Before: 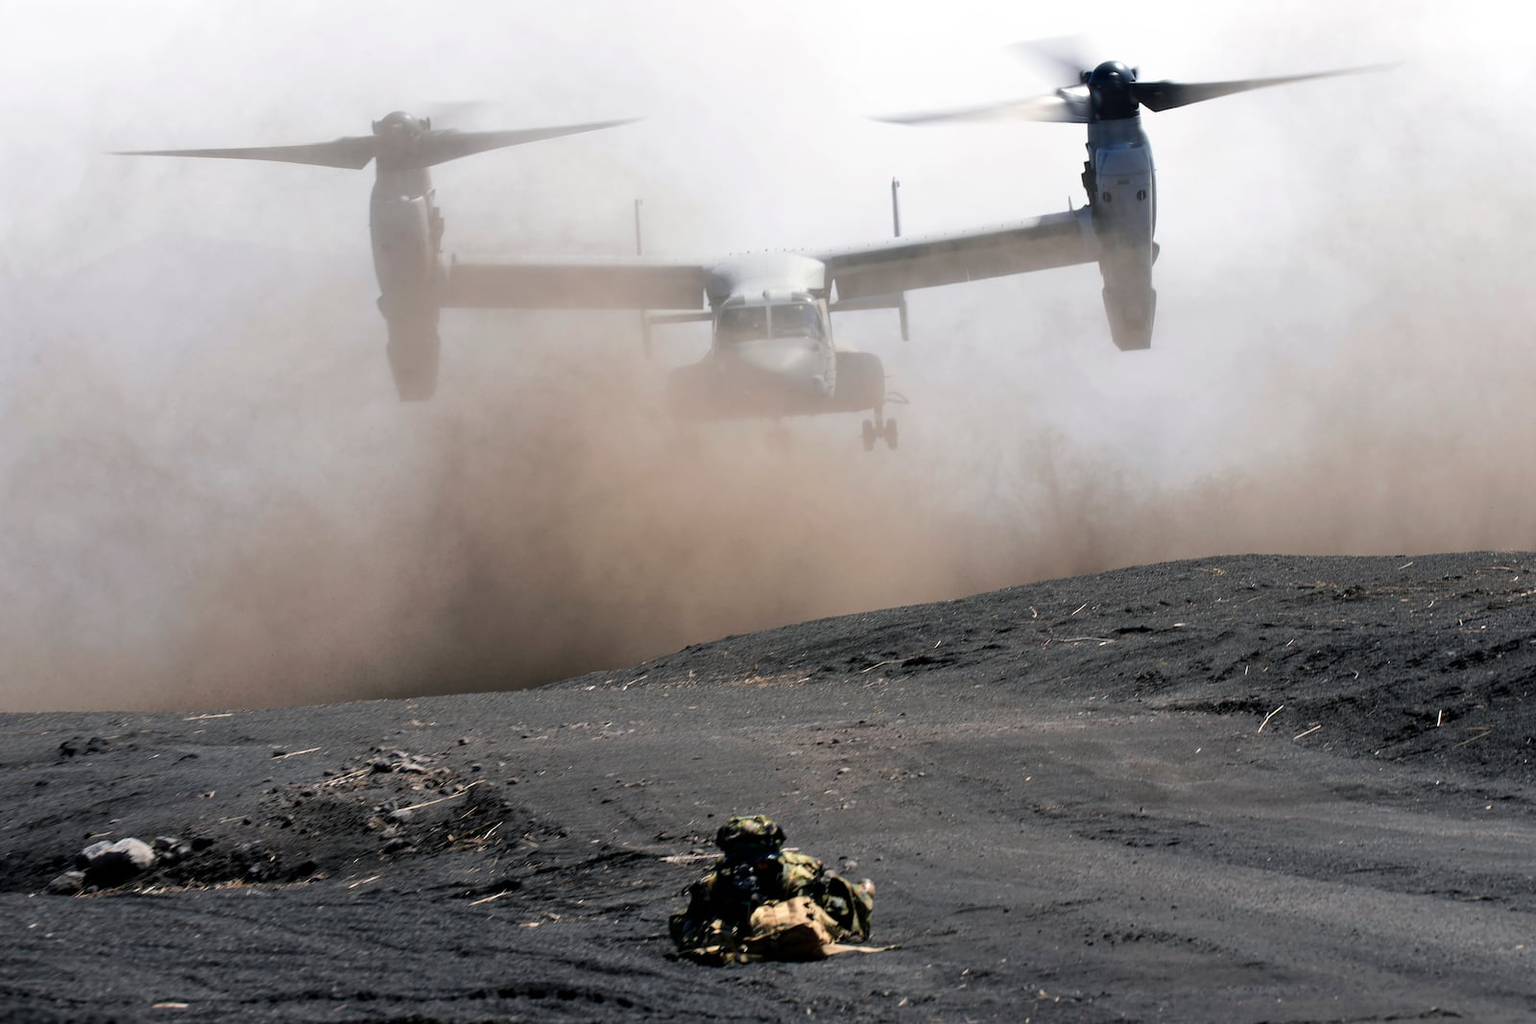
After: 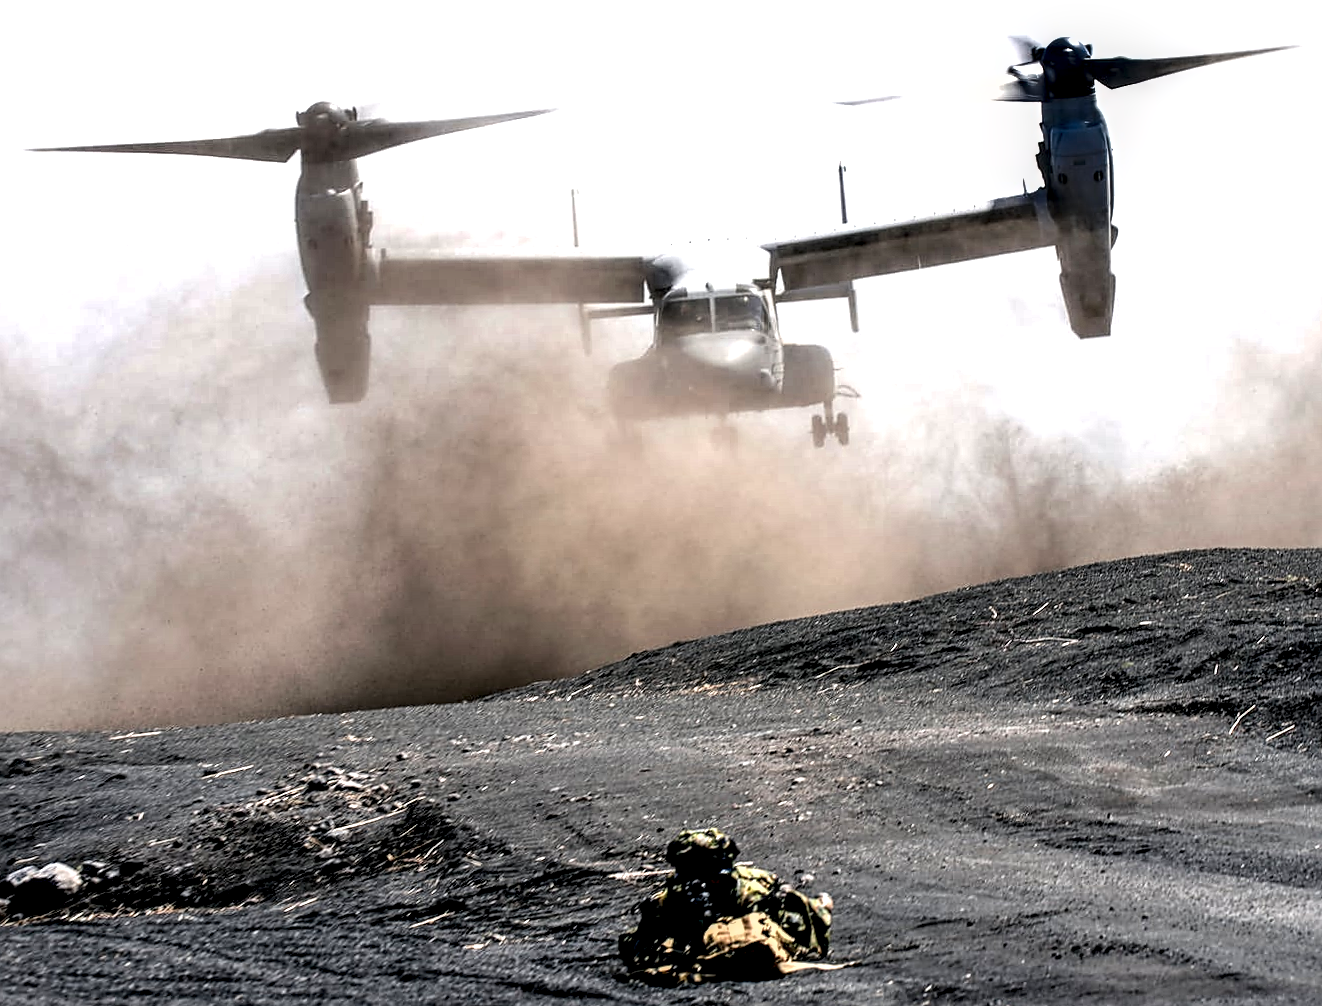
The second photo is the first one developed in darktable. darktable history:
exposure: black level correction 0.001, exposure 0.677 EV, compensate highlight preservation false
crop and rotate: angle 0.937°, left 4.247%, top 0.838%, right 11.111%, bottom 2.491%
shadows and highlights: highlights color adjustment 49.89%, soften with gaussian
sharpen: on, module defaults
local contrast: detail 203%
